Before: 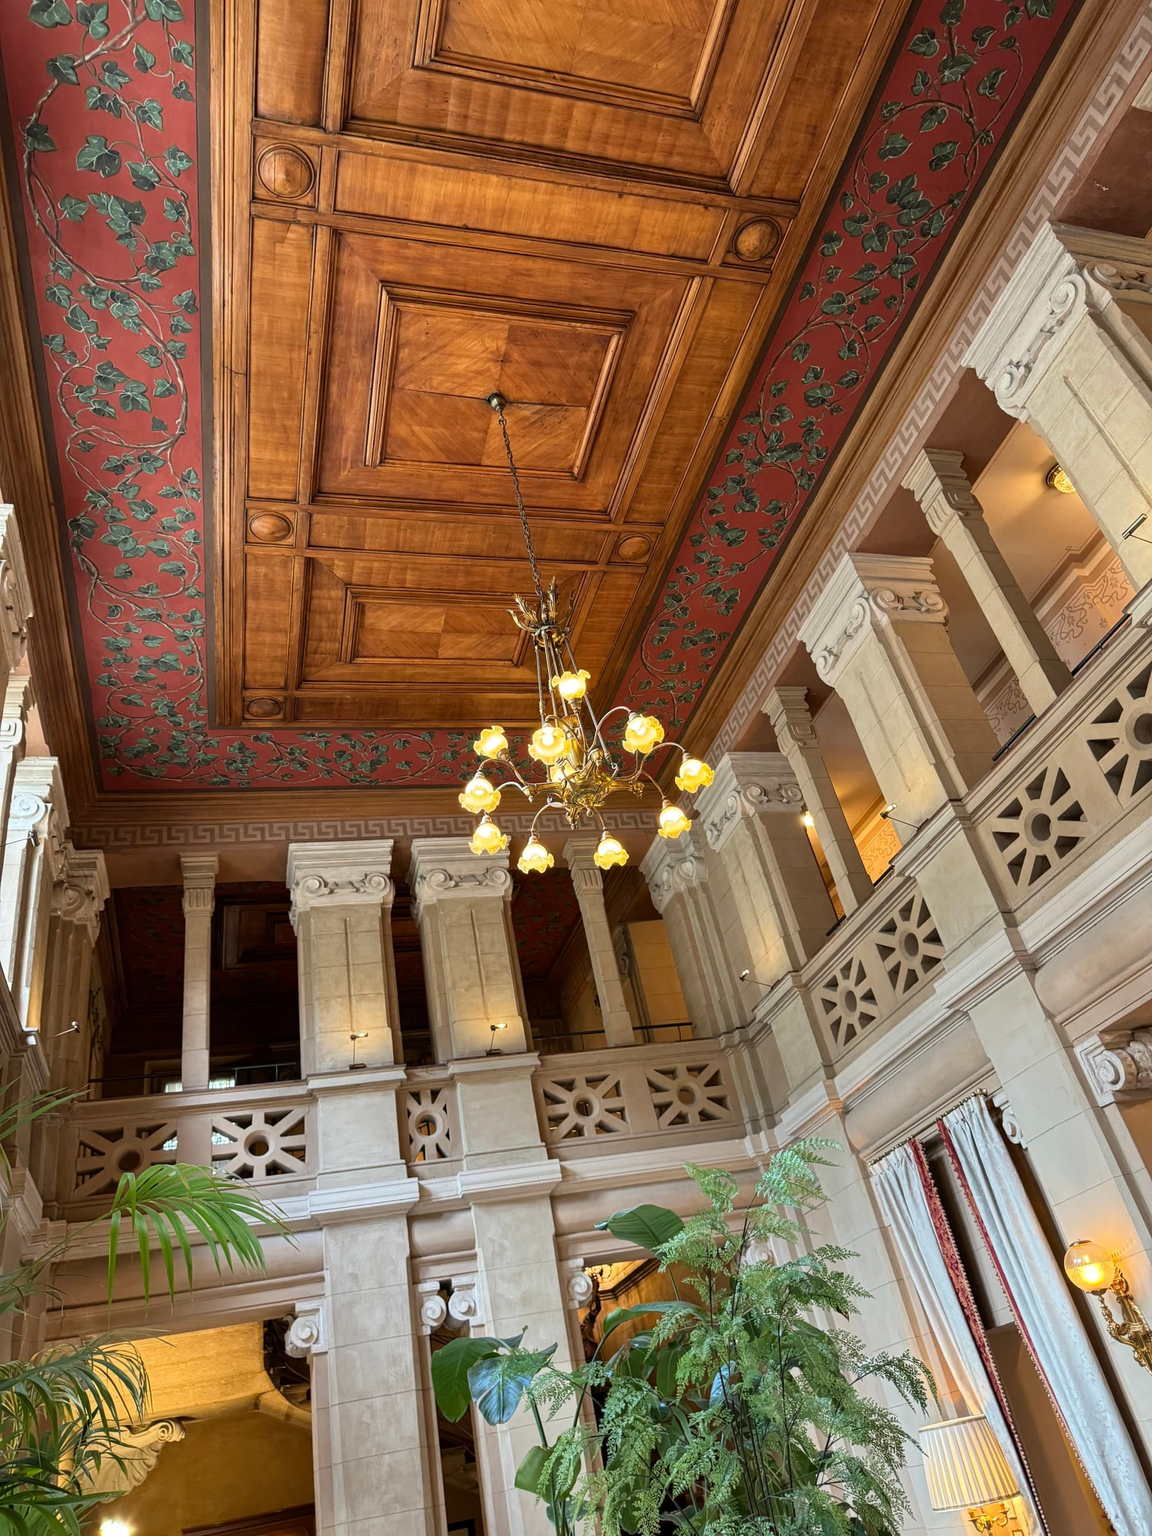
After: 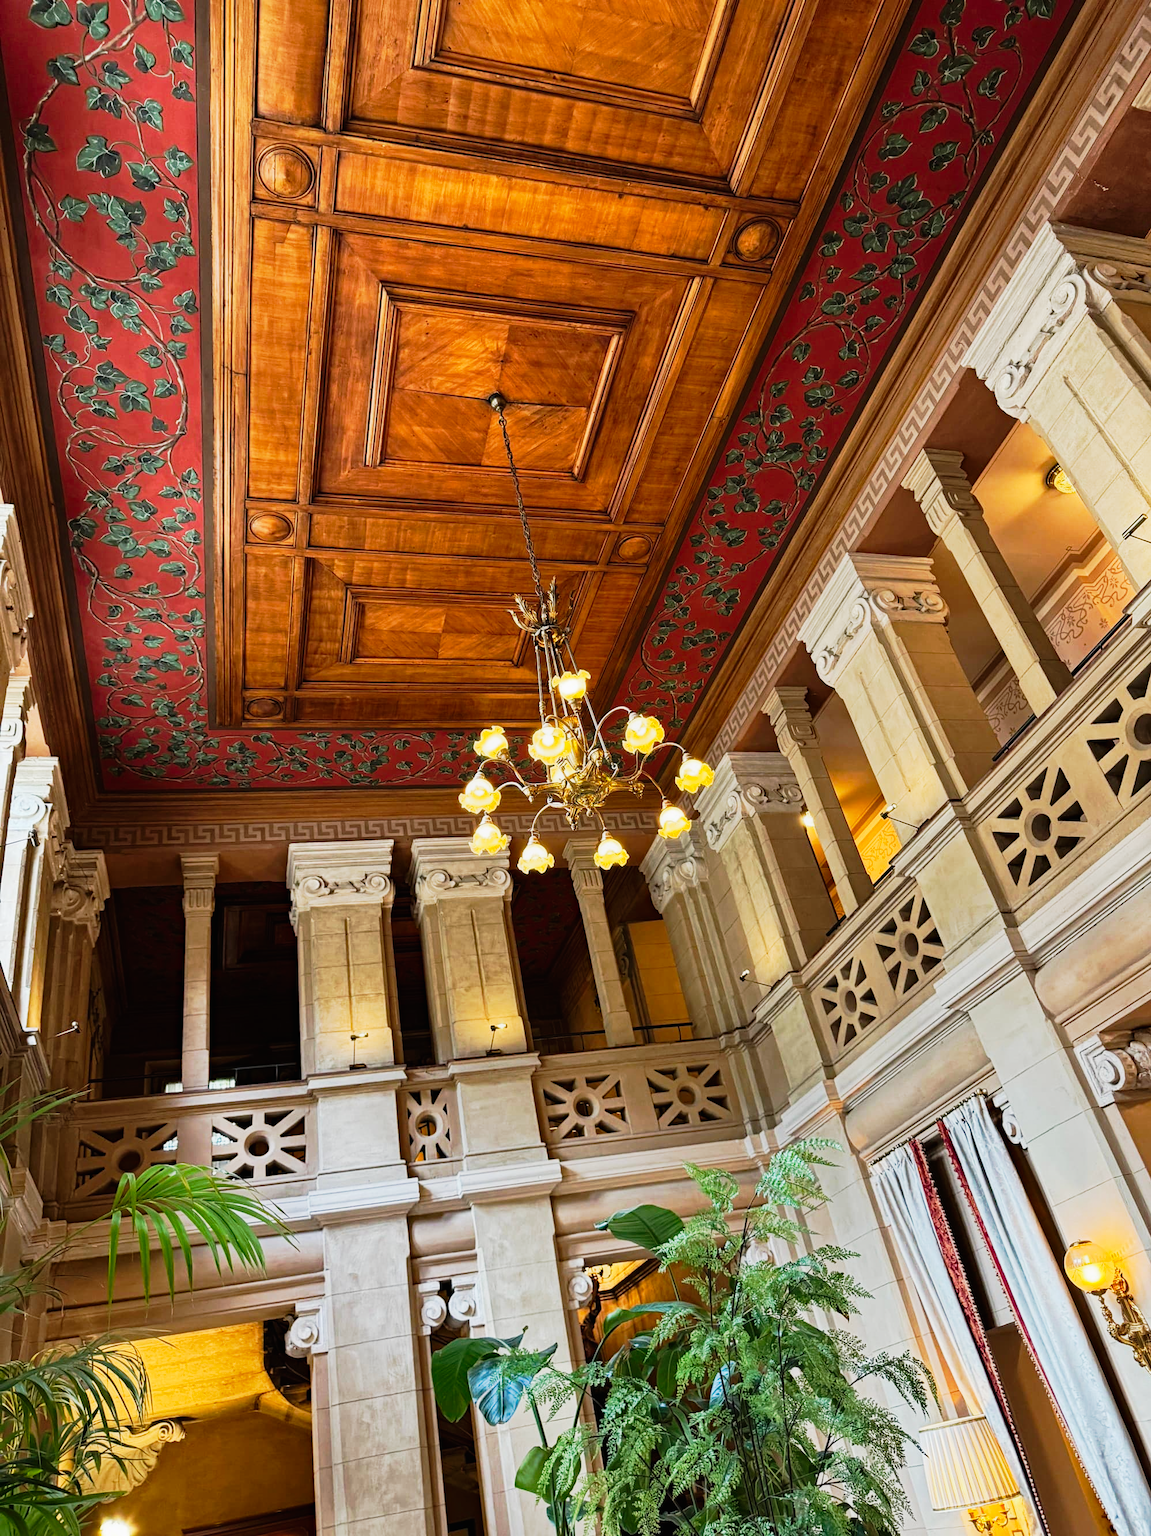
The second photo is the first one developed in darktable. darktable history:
tone curve: curves: ch0 [(0, 0.008) (0.081, 0.044) (0.177, 0.123) (0.283, 0.253) (0.427, 0.441) (0.495, 0.524) (0.661, 0.756) (0.796, 0.859) (1, 0.951)]; ch1 [(0, 0) (0.161, 0.092) (0.35, 0.33) (0.392, 0.392) (0.427, 0.426) (0.479, 0.472) (0.505, 0.5) (0.521, 0.519) (0.567, 0.556) (0.583, 0.588) (0.625, 0.627) (0.678, 0.733) (1, 1)]; ch2 [(0, 0) (0.346, 0.362) (0.404, 0.427) (0.502, 0.499) (0.523, 0.522) (0.544, 0.561) (0.58, 0.59) (0.629, 0.642) (0.717, 0.678) (1, 1)], preserve colors none
haze removal: strength 0.296, distance 0.25, compatibility mode true, adaptive false
